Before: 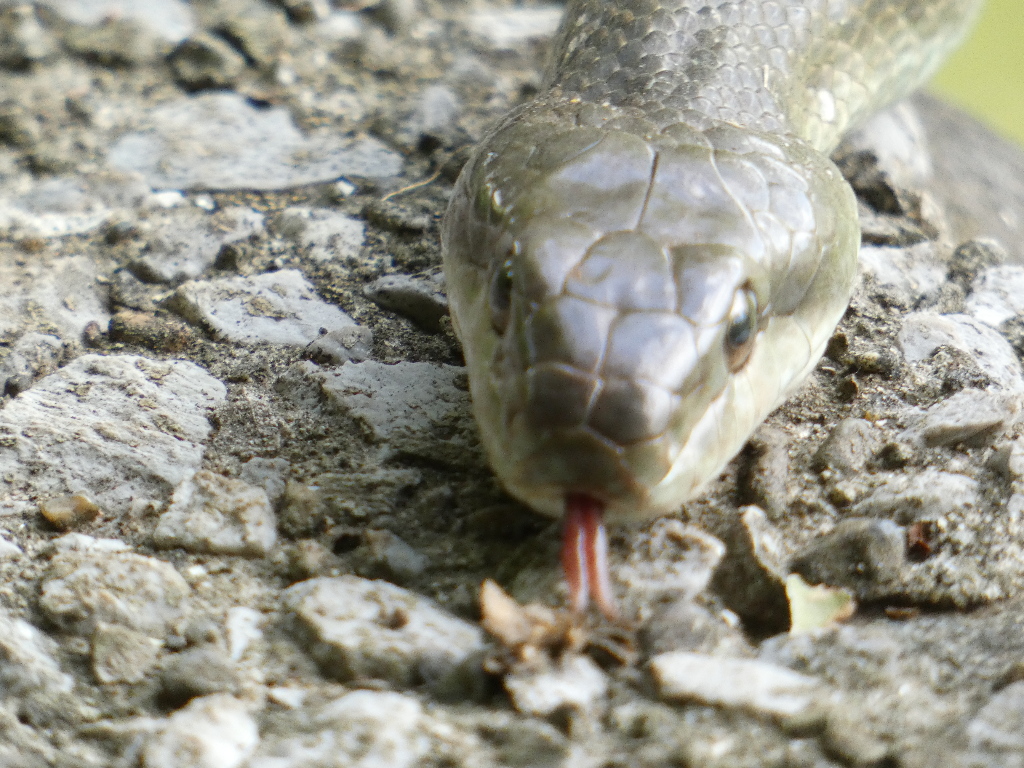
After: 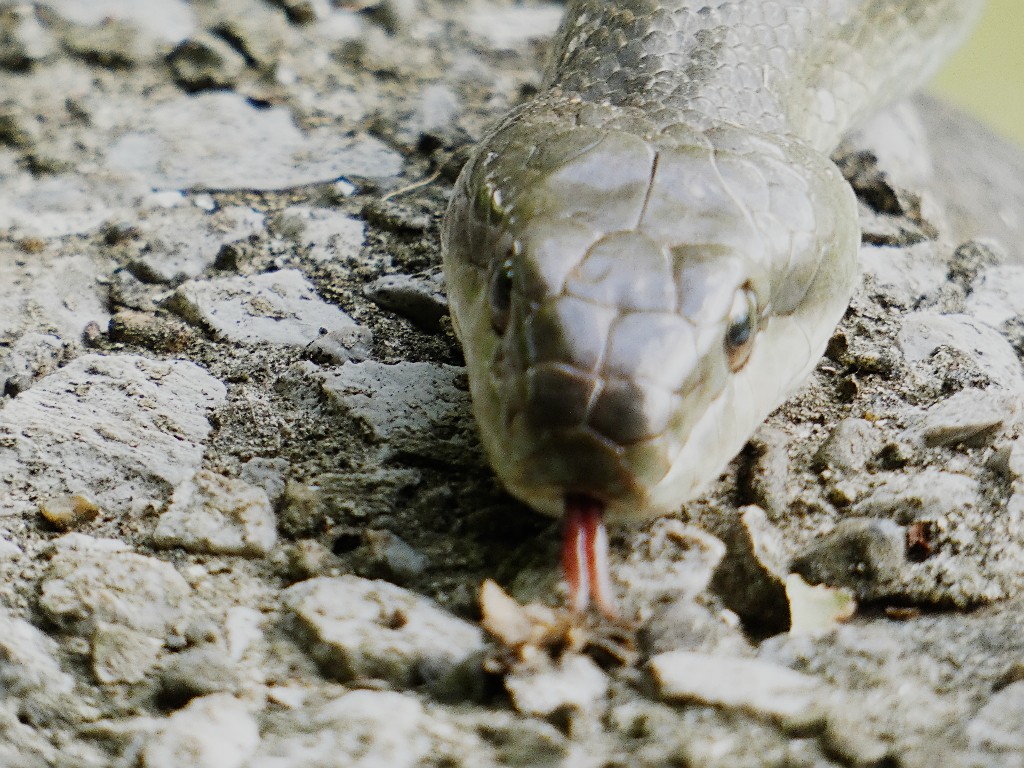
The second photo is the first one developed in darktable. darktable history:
sharpen: on, module defaults
filmic rgb: black relative exposure -7.5 EV, white relative exposure 4.99 EV, hardness 3.34, contrast 1.297, preserve chrominance no, color science v5 (2021), contrast in shadows safe, contrast in highlights safe
